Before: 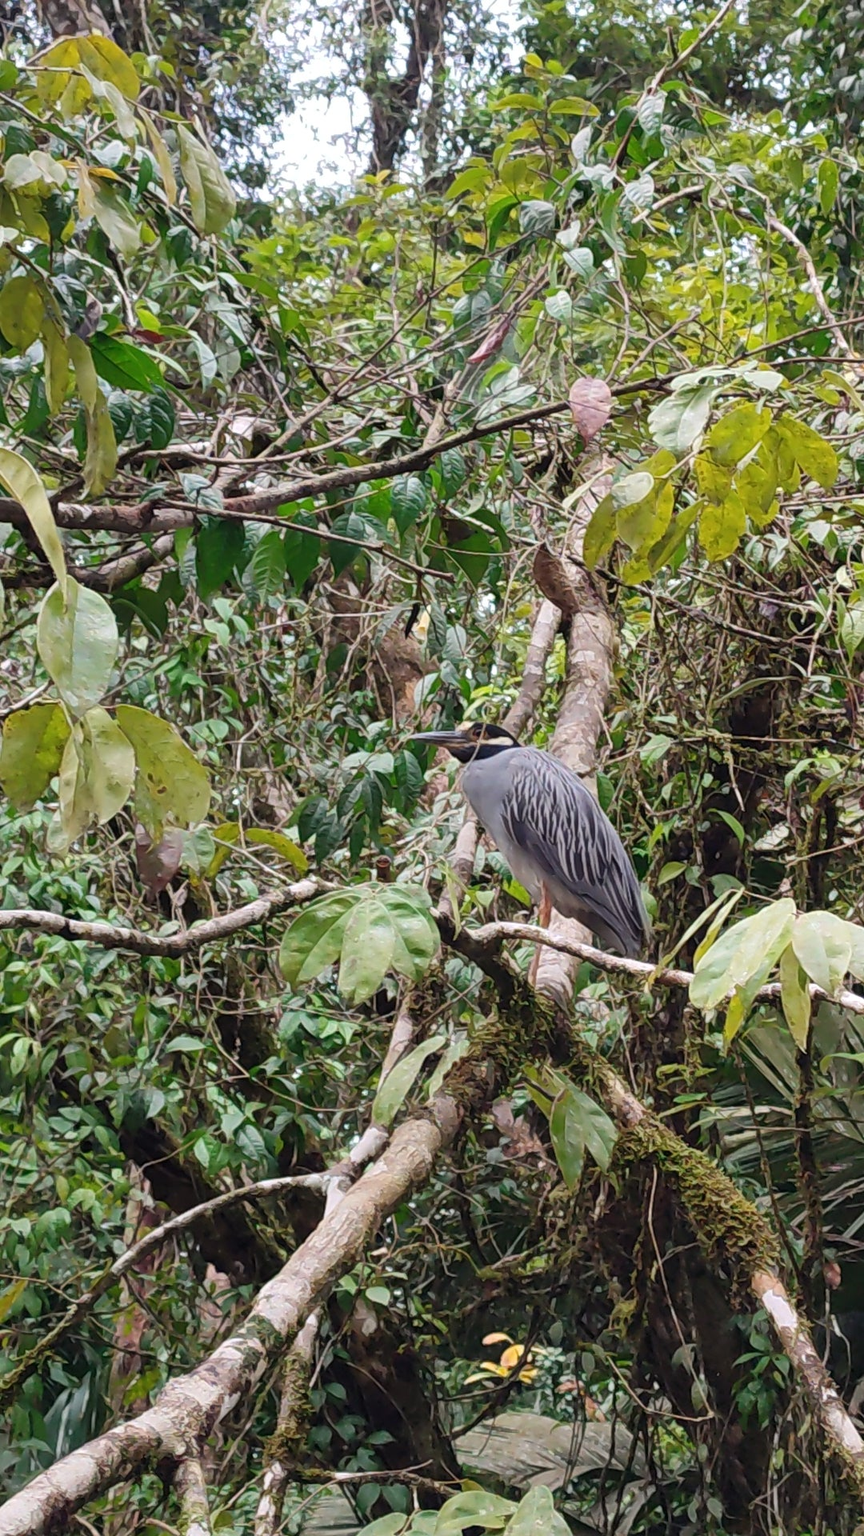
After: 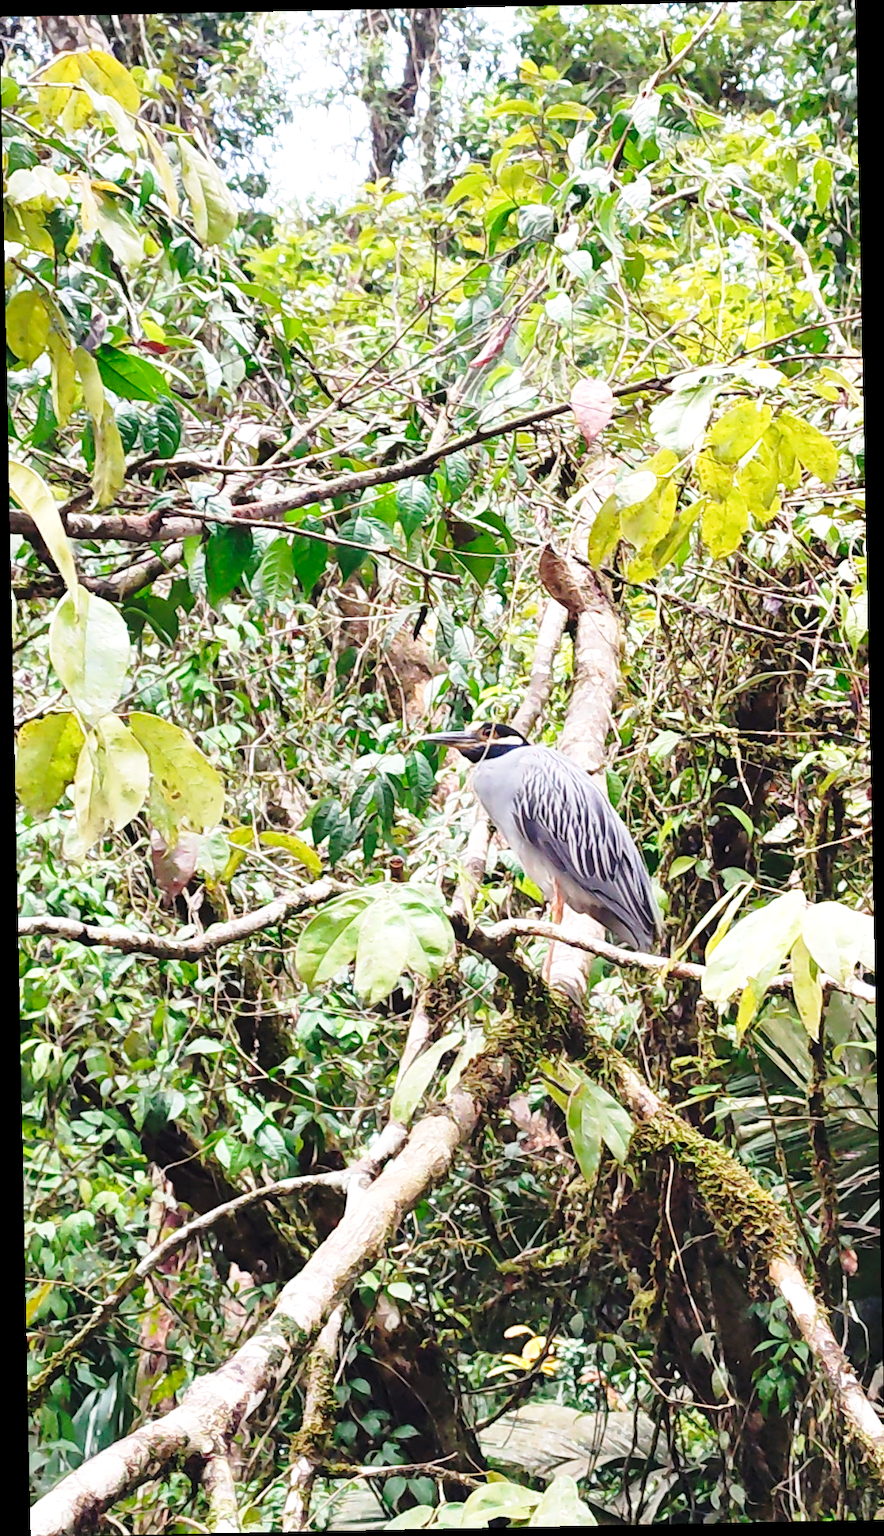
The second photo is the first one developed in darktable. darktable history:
exposure: exposure 0.6 EV, compensate highlight preservation false
base curve: curves: ch0 [(0, 0) (0.028, 0.03) (0.121, 0.232) (0.46, 0.748) (0.859, 0.968) (1, 1)], preserve colors none
rotate and perspective: rotation -1.17°, automatic cropping off
white balance: emerald 1
